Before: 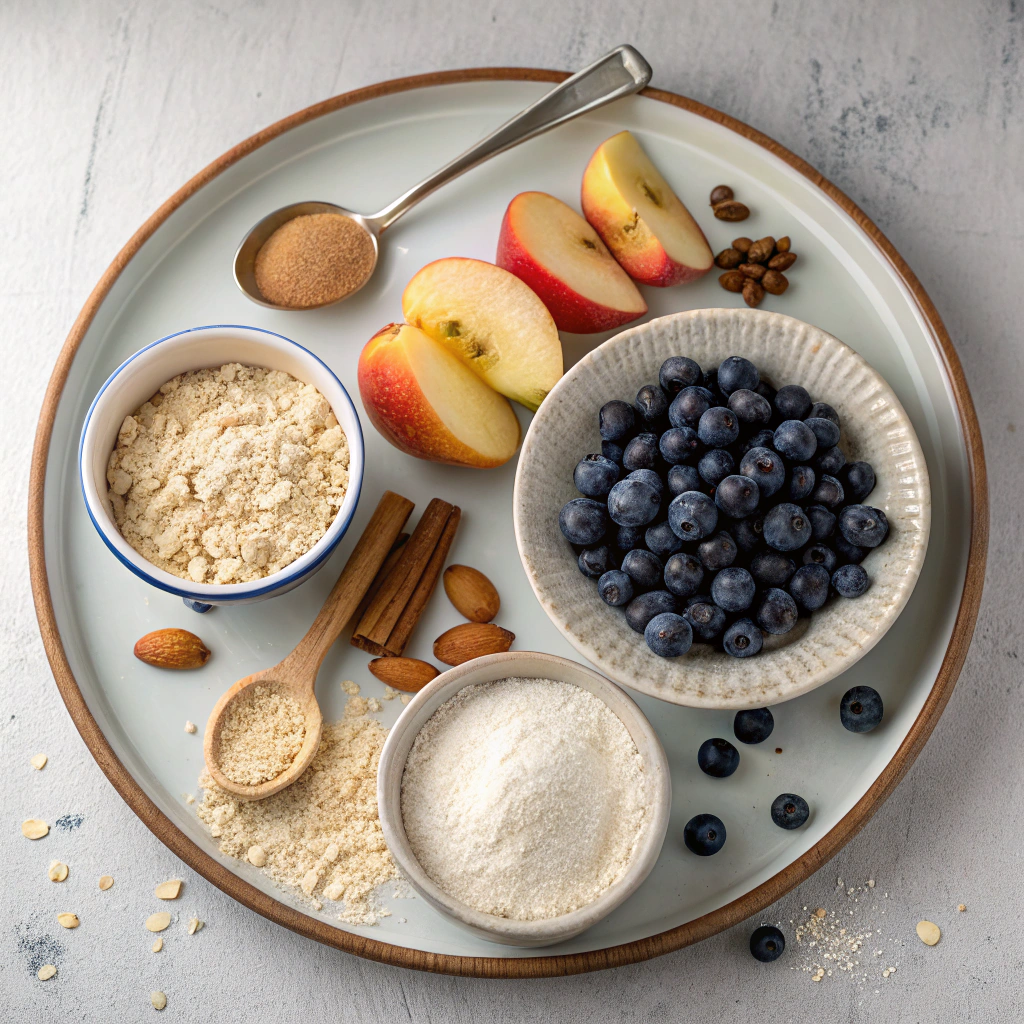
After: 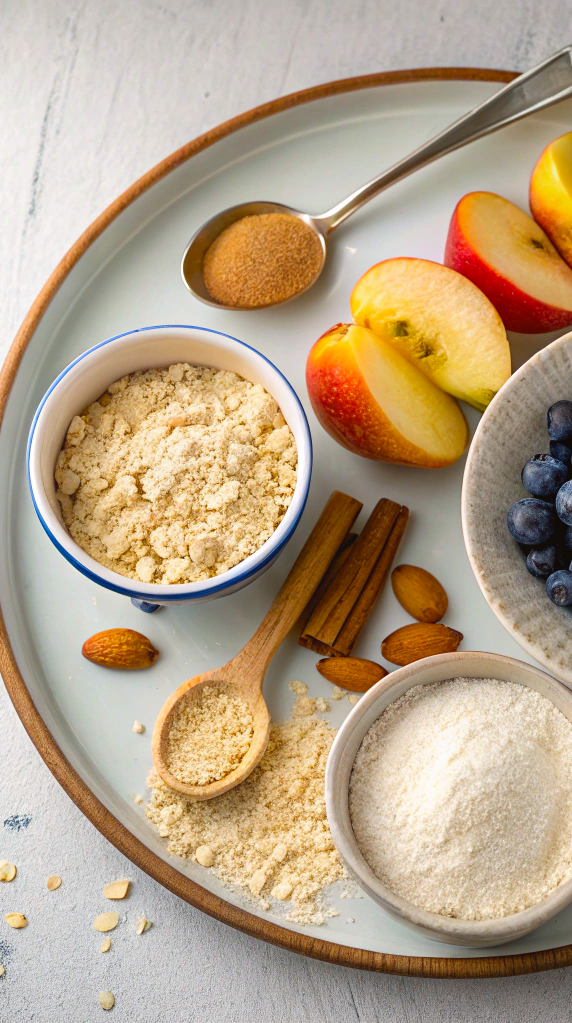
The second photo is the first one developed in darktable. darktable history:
crop: left 5.158%, right 38.9%
color balance rgb: global offset › luminance 0.22%, perceptual saturation grading › global saturation 25.05%, global vibrance 18.428%
